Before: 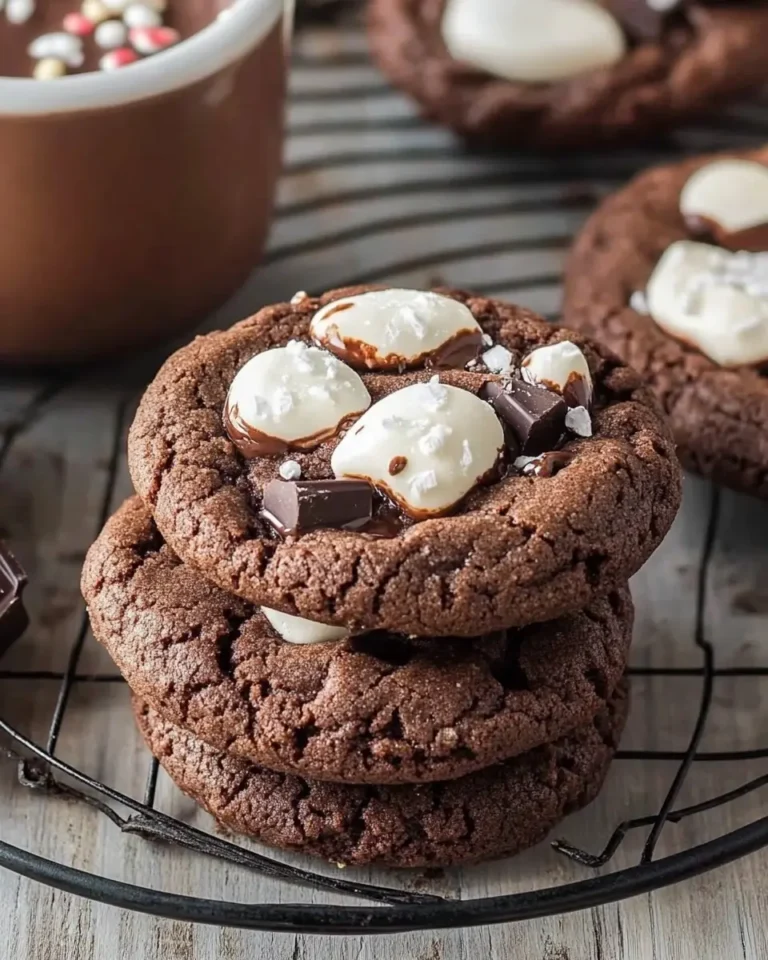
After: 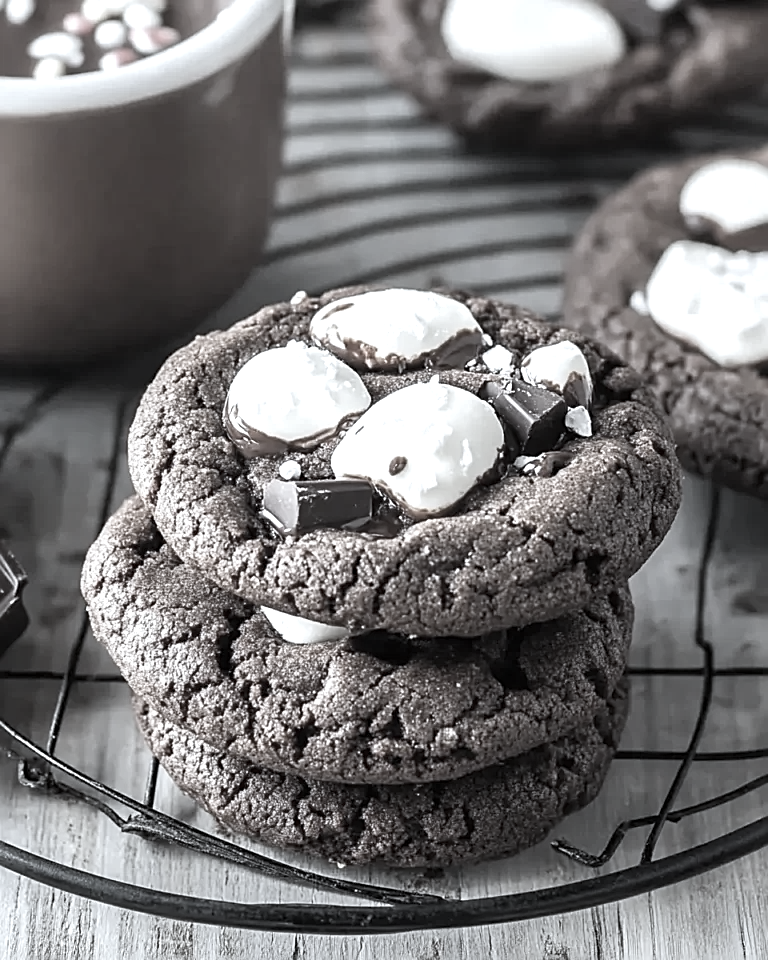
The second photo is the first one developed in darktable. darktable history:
color calibration: illuminant as shot in camera, x 0.385, y 0.38, temperature 3968.18 K, saturation algorithm version 1 (2020)
exposure: black level correction 0, exposure 0.7 EV, compensate highlight preservation false
shadows and highlights: shadows 29.45, highlights -29.04, low approximation 0.01, soften with gaussian
color correction: highlights b* -0.048, saturation 0.154
sharpen: on, module defaults
